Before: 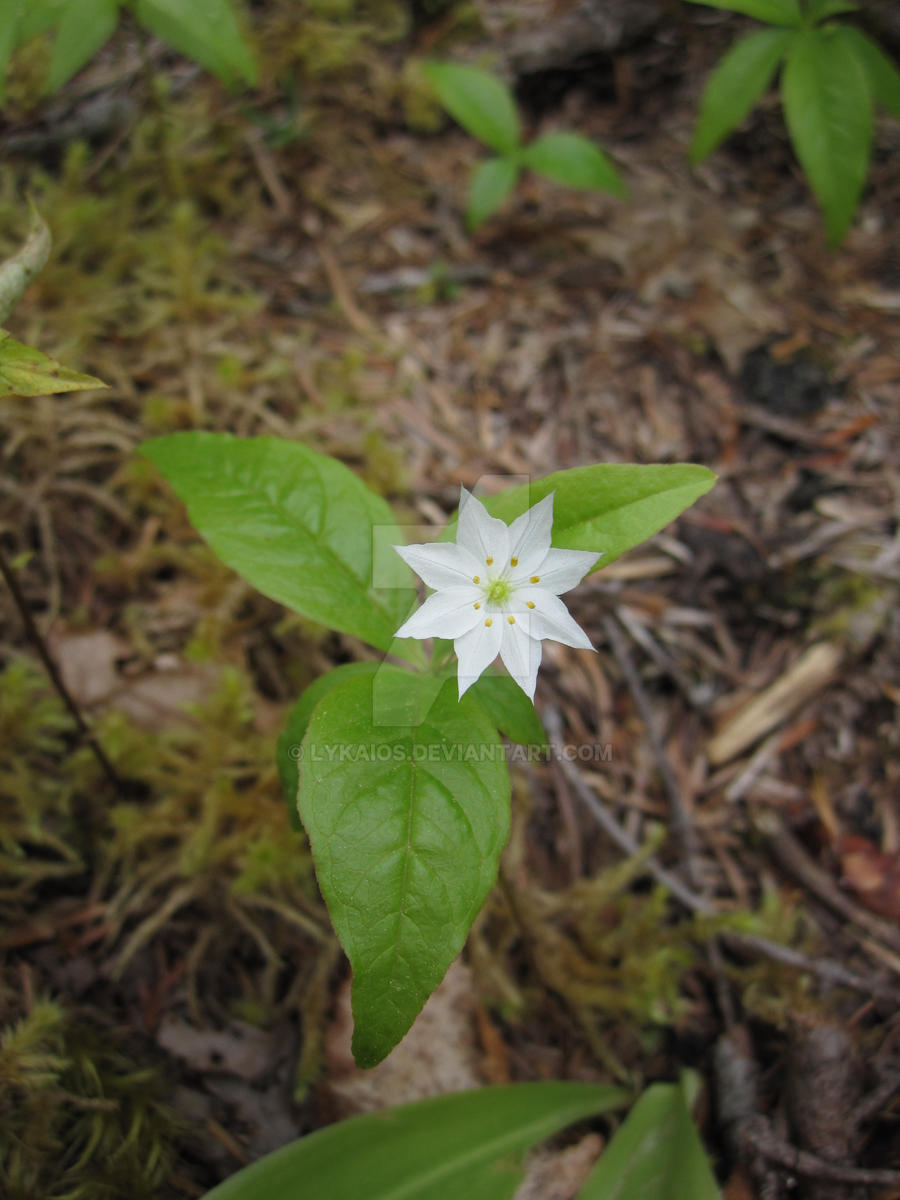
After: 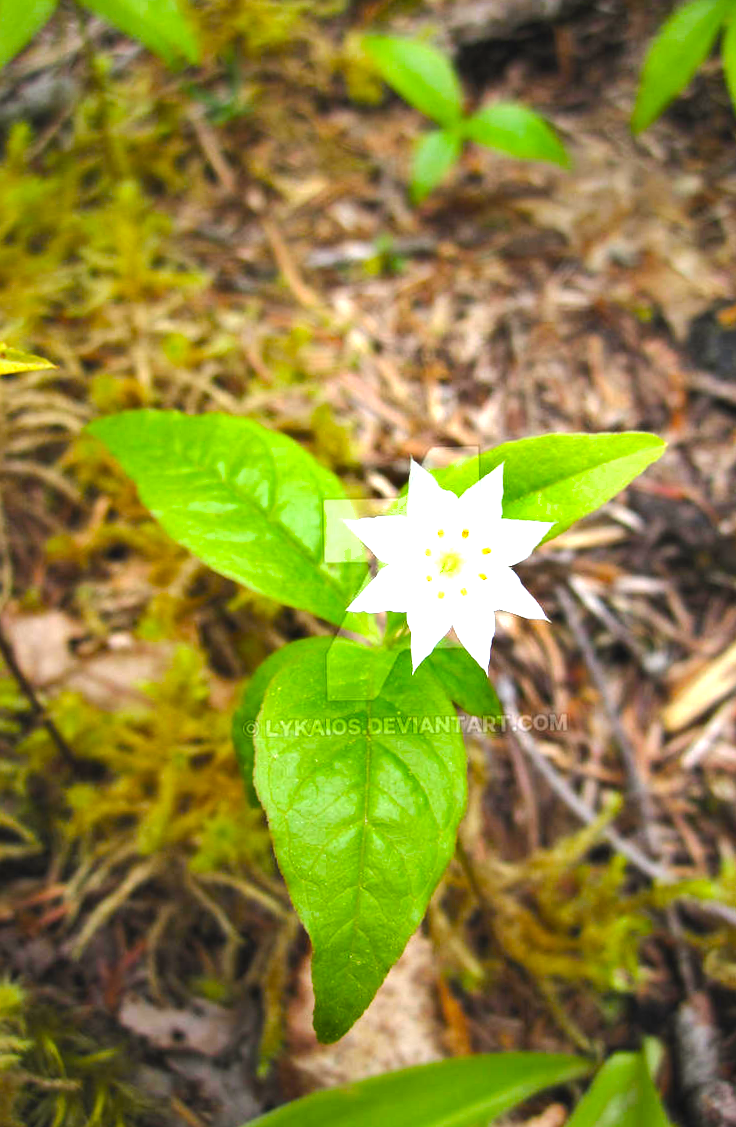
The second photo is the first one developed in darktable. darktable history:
crop and rotate: angle 1.2°, left 4.191%, top 0.998%, right 11.697%, bottom 2.42%
tone equalizer: -8 EV -0.399 EV, -7 EV -0.423 EV, -6 EV -0.295 EV, -5 EV -0.246 EV, -3 EV 0.223 EV, -2 EV 0.315 EV, -1 EV 0.381 EV, +0 EV 0.403 EV, edges refinement/feathering 500, mask exposure compensation -1.57 EV, preserve details no
exposure: black level correction -0.002, exposure 1.333 EV, compensate exposure bias true, compensate highlight preservation false
shadows and highlights: soften with gaussian
color balance rgb: perceptual saturation grading › global saturation 36.255%, perceptual saturation grading › shadows 34.891%
